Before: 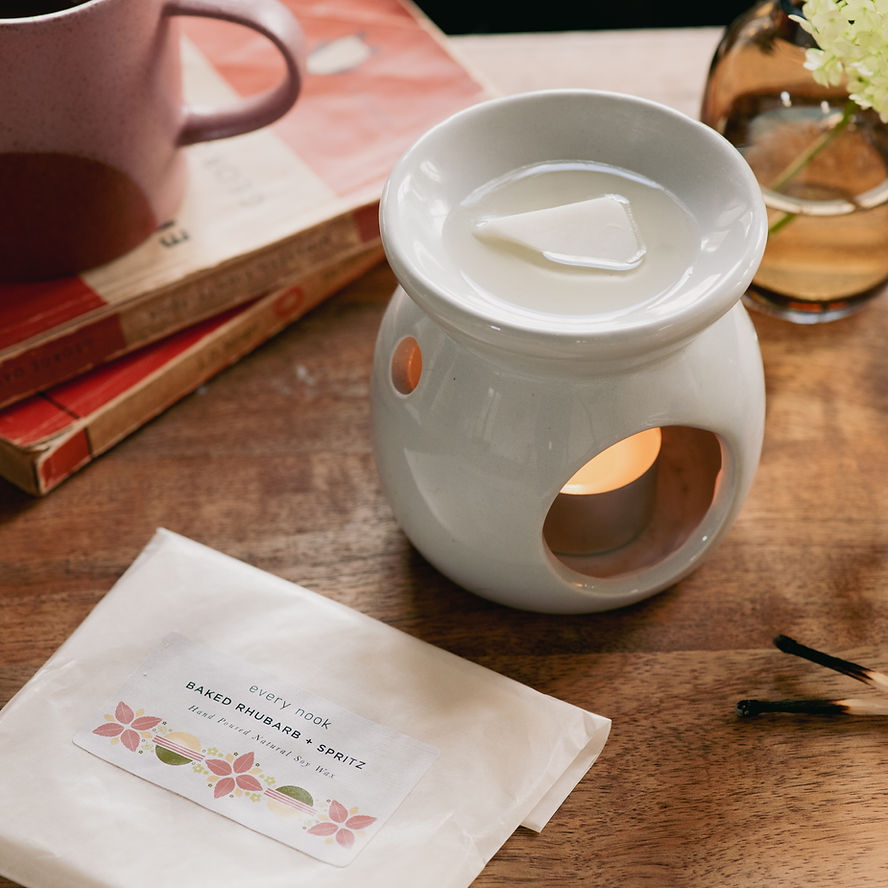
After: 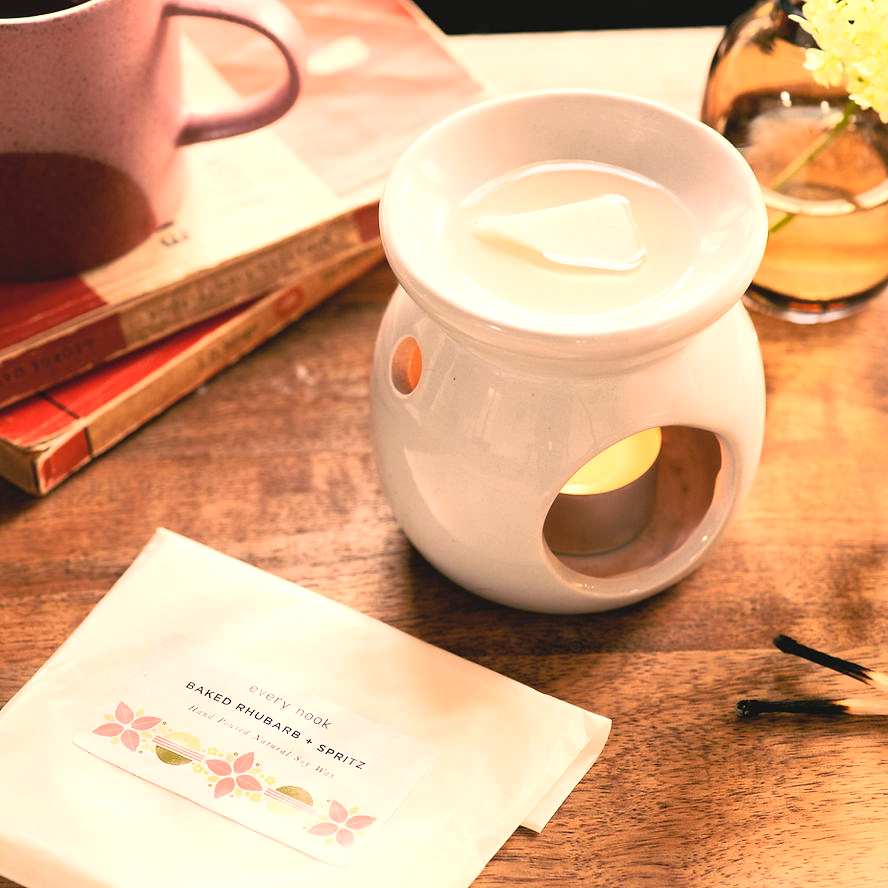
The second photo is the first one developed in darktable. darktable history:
tone equalizer: -8 EV -0.417 EV, -7 EV -0.389 EV, -6 EV -0.333 EV, -5 EV -0.222 EV, -3 EV 0.222 EV, -2 EV 0.333 EV, -1 EV 0.389 EV, +0 EV 0.417 EV, edges refinement/feathering 500, mask exposure compensation -1.57 EV, preserve details no
color correction: highlights a* 17.88, highlights b* 18.79
exposure: black level correction 0, exposure 0.5 EV, compensate highlight preservation false
contrast brightness saturation: contrast 0.14, brightness 0.21
